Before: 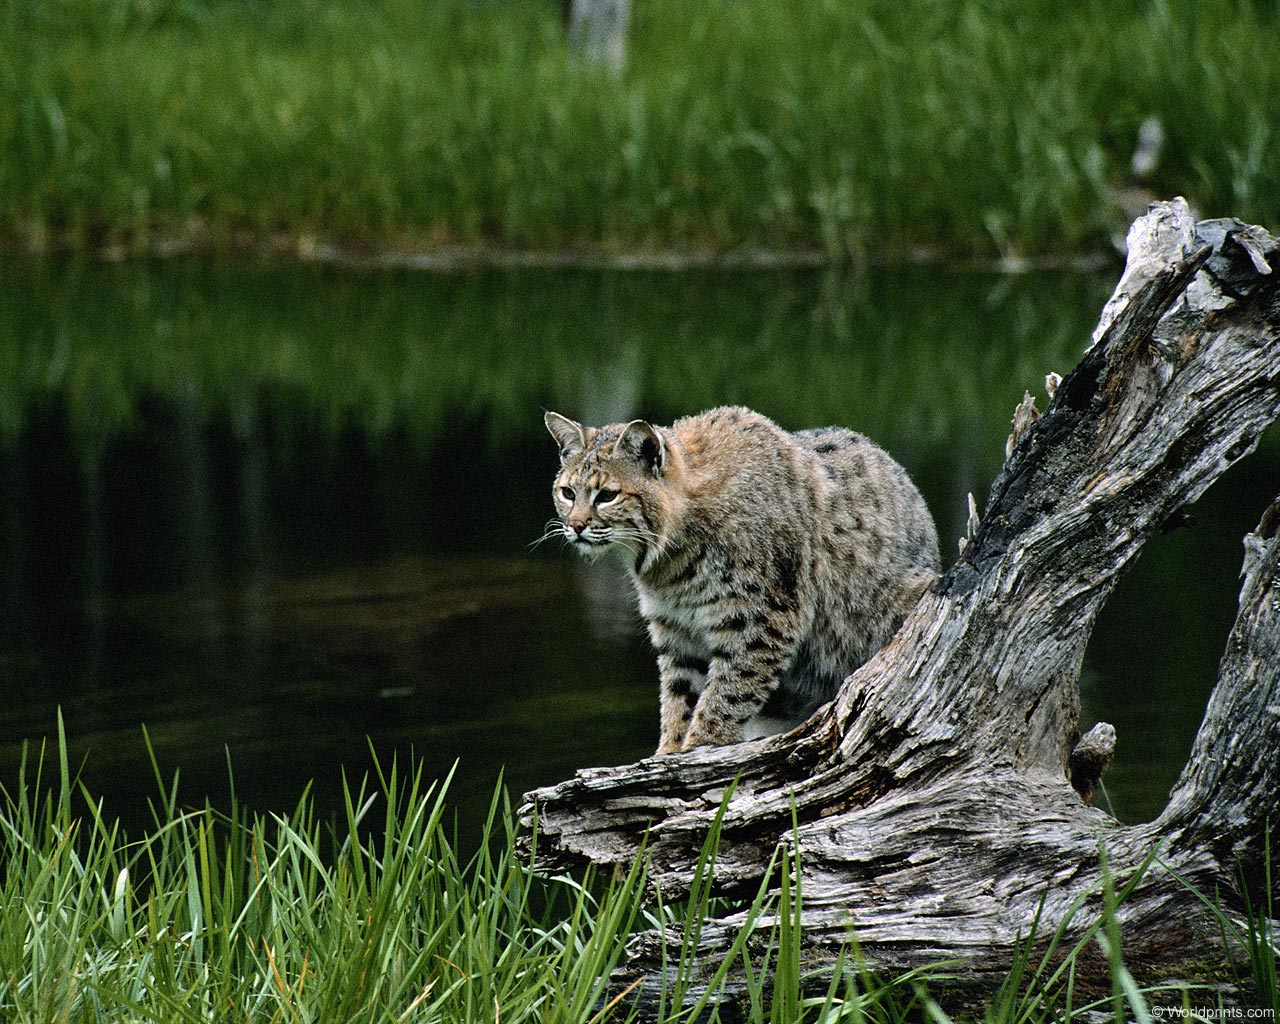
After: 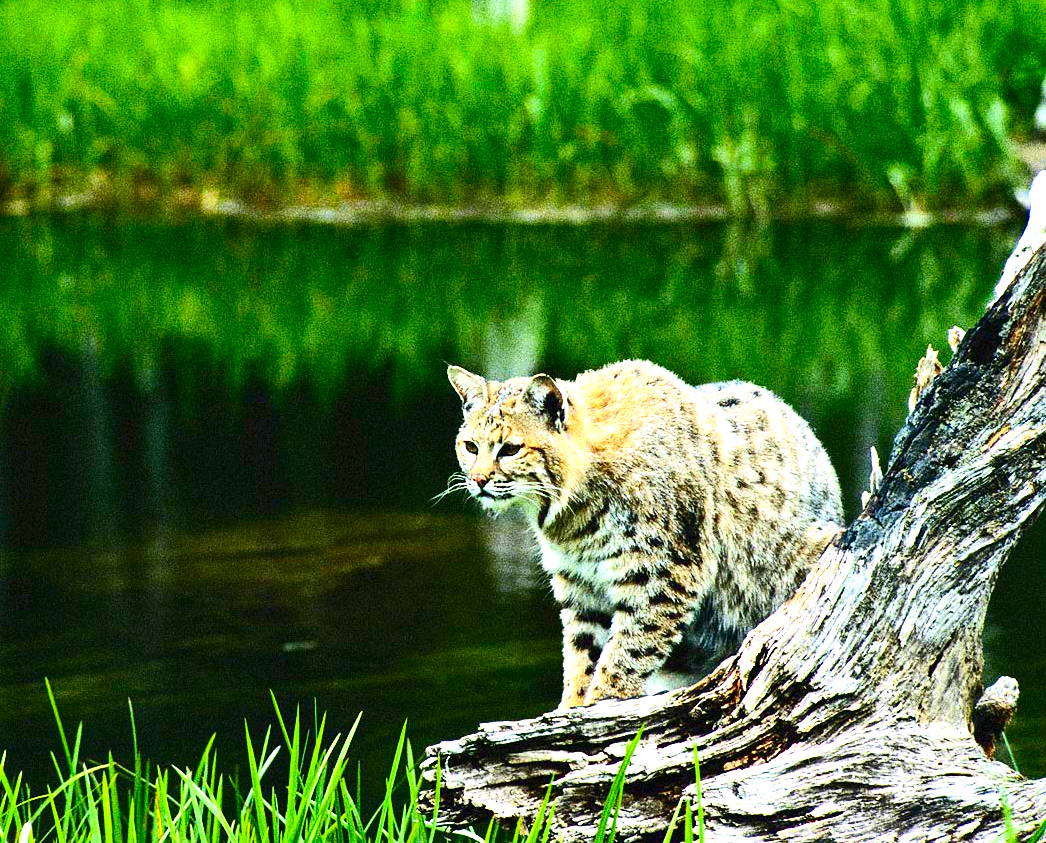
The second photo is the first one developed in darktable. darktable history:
contrast brightness saturation: contrast 0.255, brightness 0.013, saturation 0.861
crop and rotate: left 7.642%, top 4.497%, right 10.619%, bottom 13.101%
exposure: black level correction 0, exposure 1.676 EV, compensate exposure bias true, compensate highlight preservation false
tone equalizer: edges refinement/feathering 500, mask exposure compensation -1.57 EV, preserve details no
